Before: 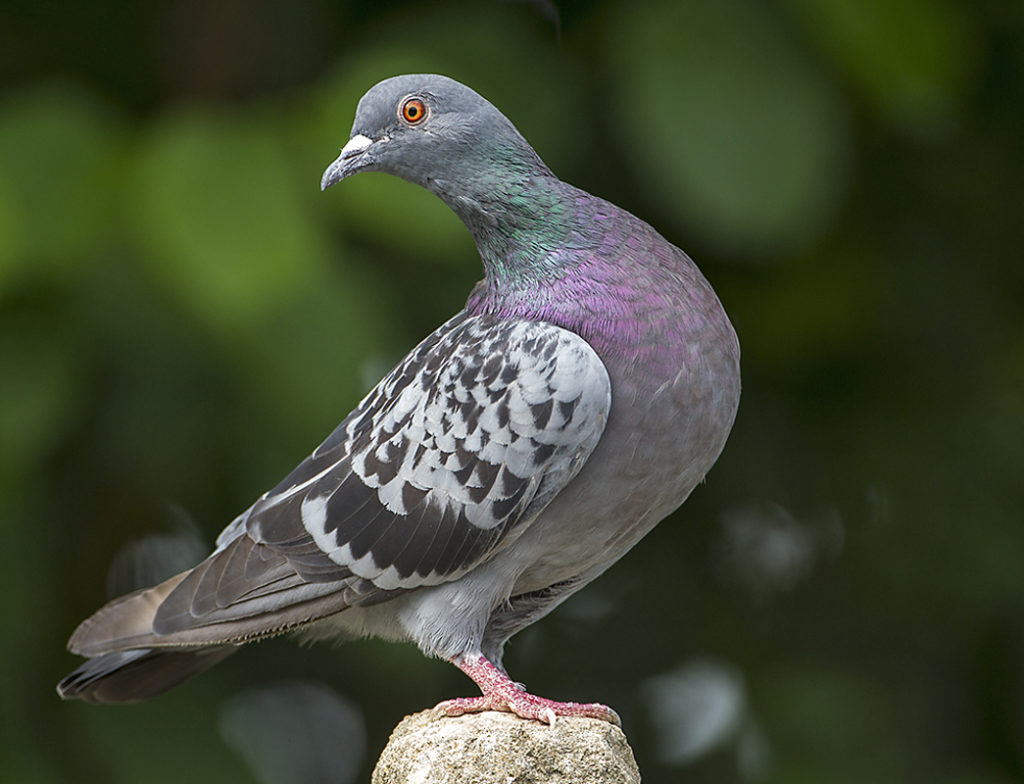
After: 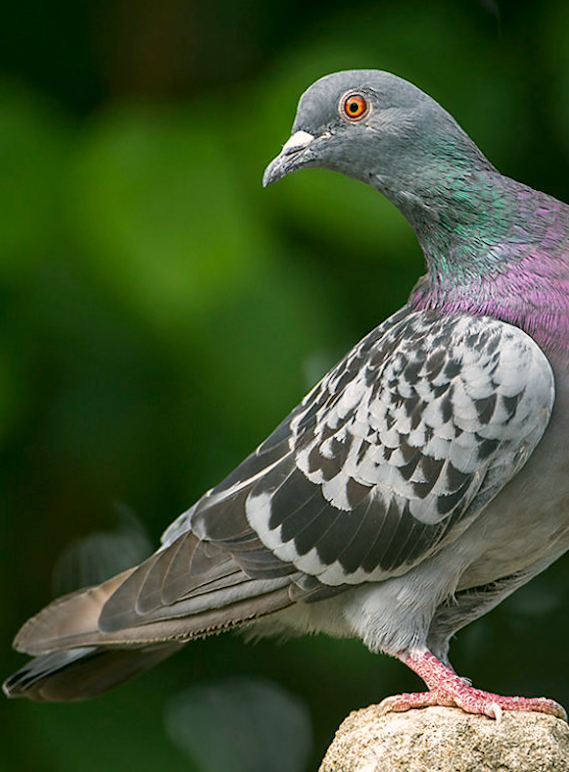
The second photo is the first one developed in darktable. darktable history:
crop: left 5.114%, right 38.589%
rotate and perspective: rotation -0.45°, automatic cropping original format, crop left 0.008, crop right 0.992, crop top 0.012, crop bottom 0.988
color correction: highlights a* 4.02, highlights b* 4.98, shadows a* -7.55, shadows b* 4.98
